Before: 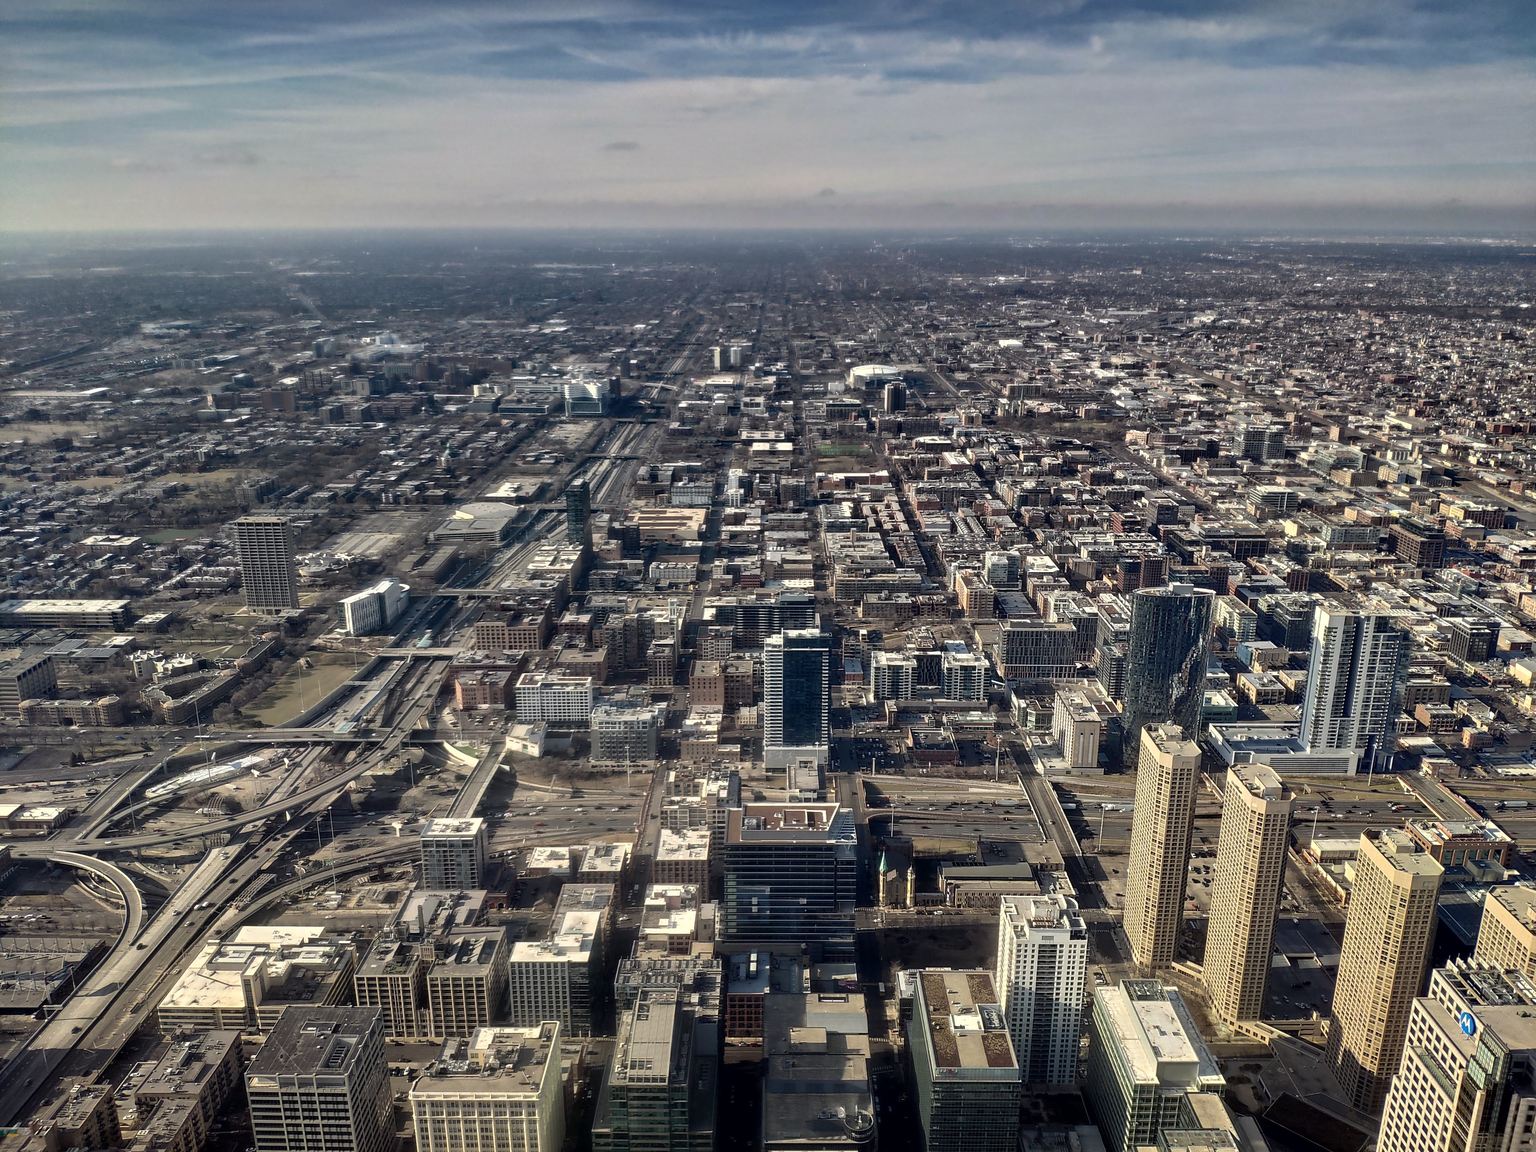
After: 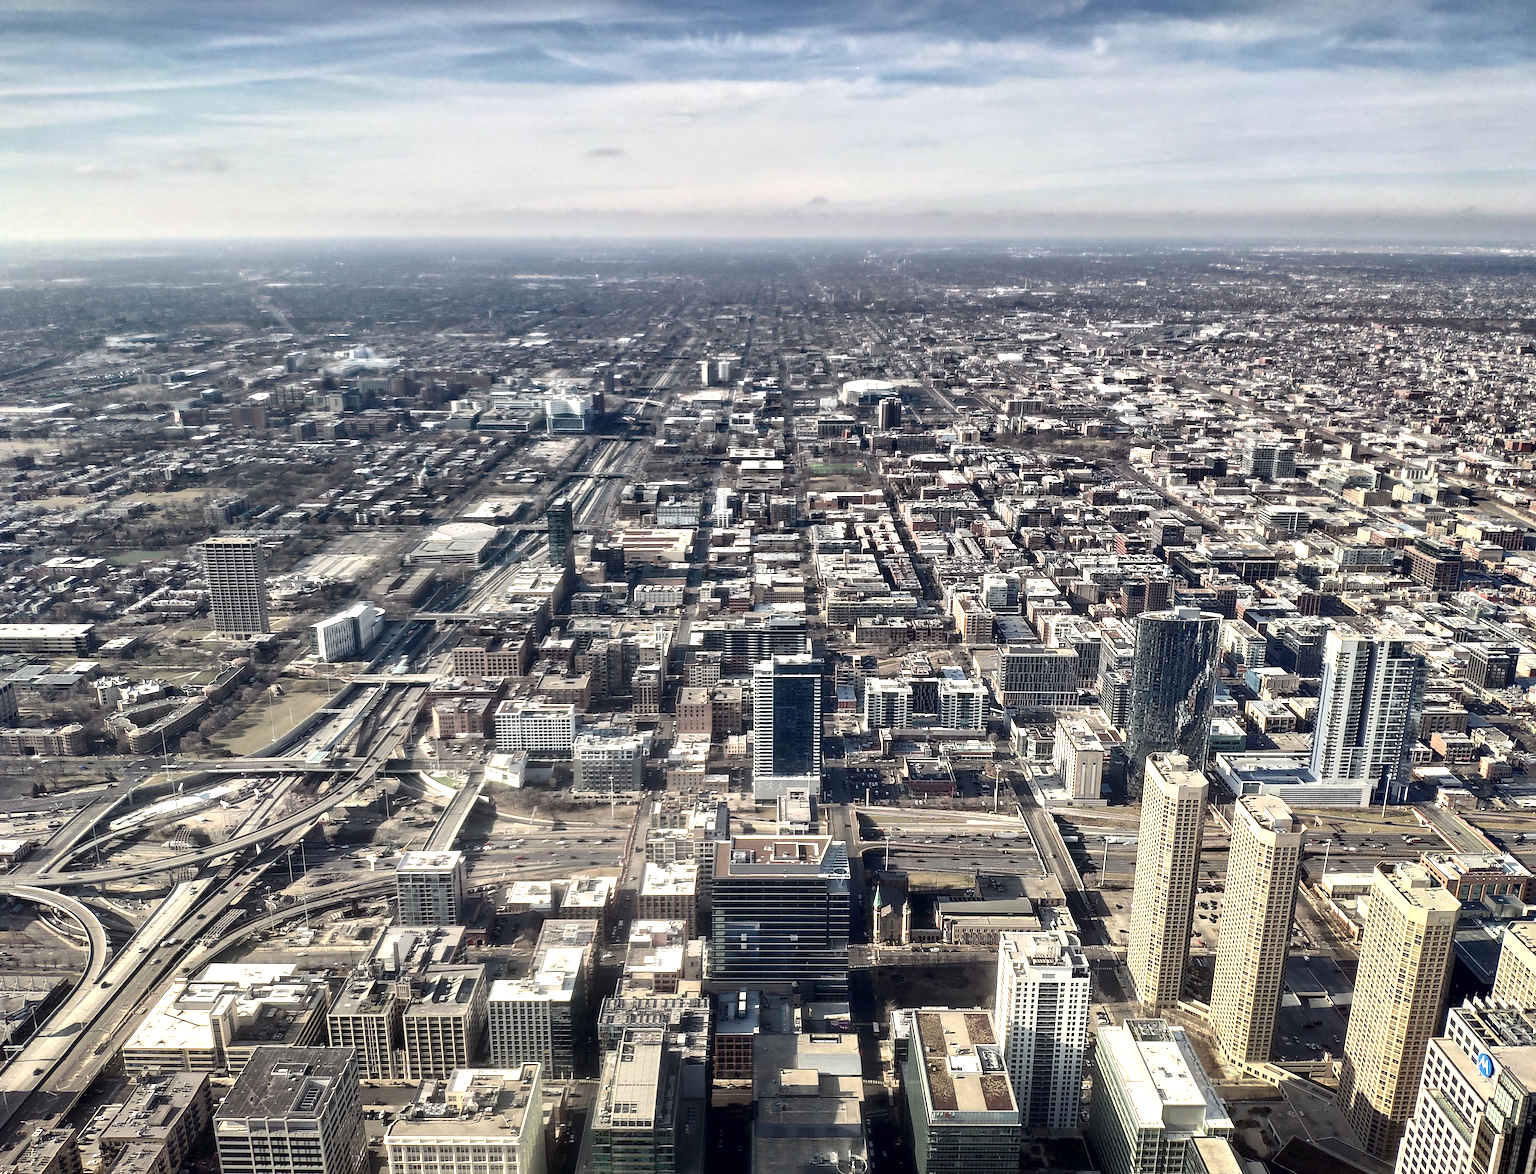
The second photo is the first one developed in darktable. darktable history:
contrast brightness saturation: contrast 0.109, saturation -0.159
exposure: black level correction 0, exposure 0.9 EV, compensate exposure bias true, compensate highlight preservation false
crop and rotate: left 2.626%, right 1.242%, bottom 1.998%
